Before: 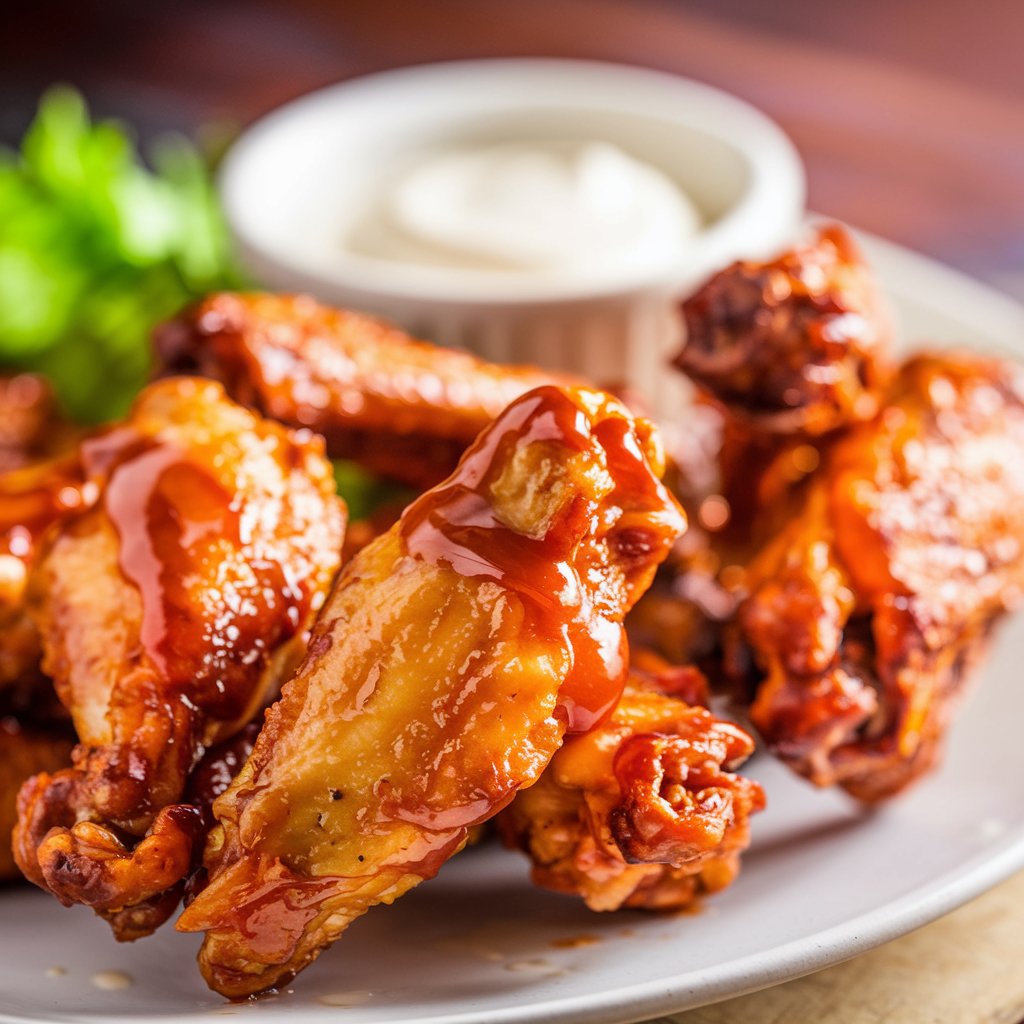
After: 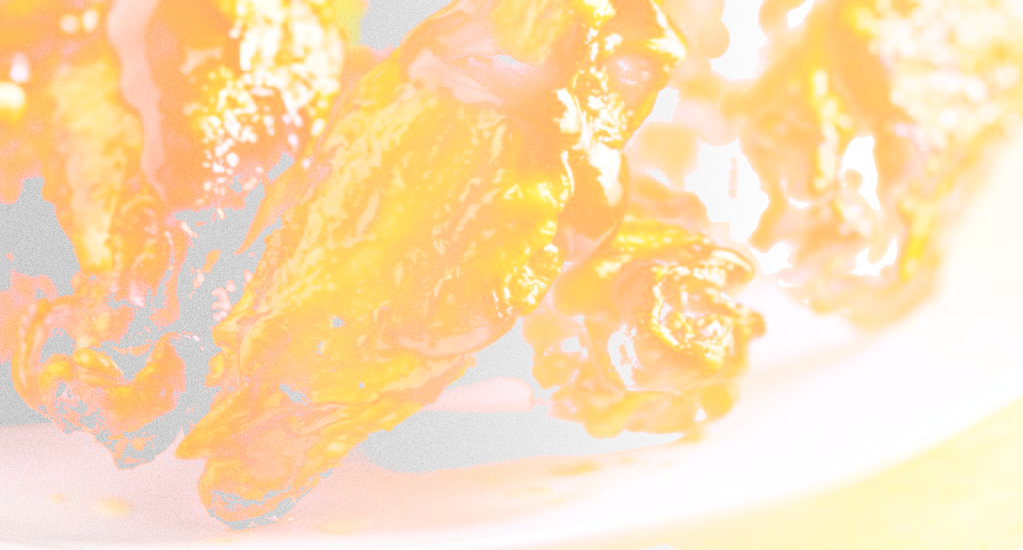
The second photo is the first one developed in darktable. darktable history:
rgb levels: levels [[0.034, 0.472, 0.904], [0, 0.5, 1], [0, 0.5, 1]]
exposure: black level correction 0.007, exposure 0.093 EV, compensate highlight preservation false
crop and rotate: top 46.237%
grain: coarseness 0.09 ISO, strength 40%
bloom: size 85%, threshold 5%, strength 85%
